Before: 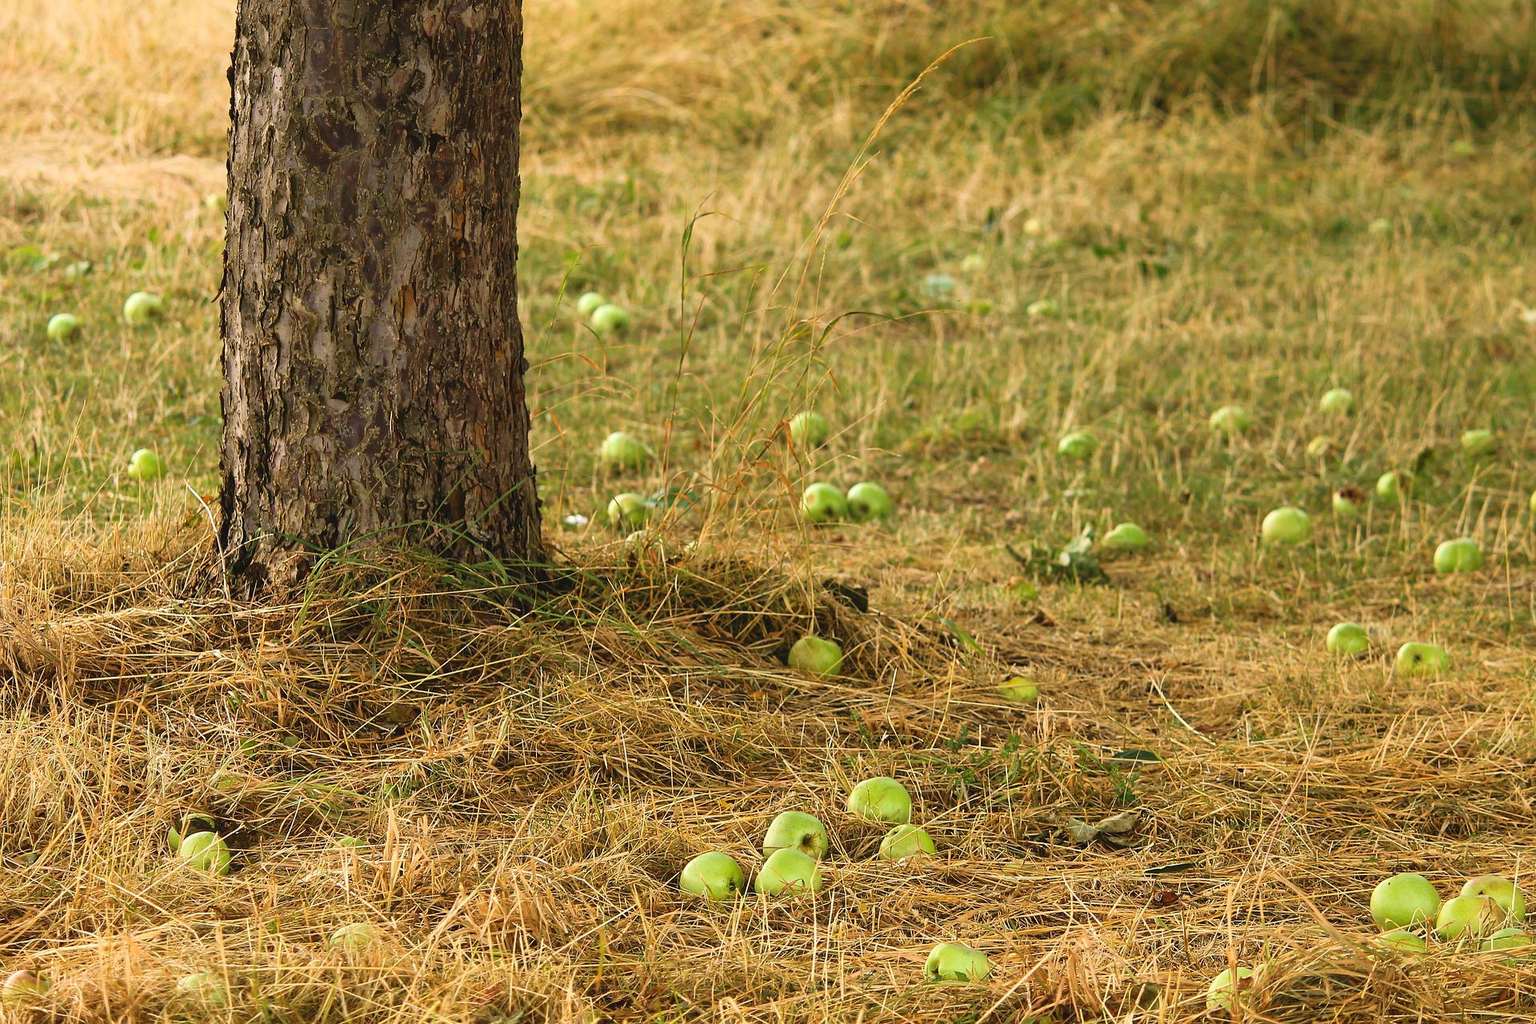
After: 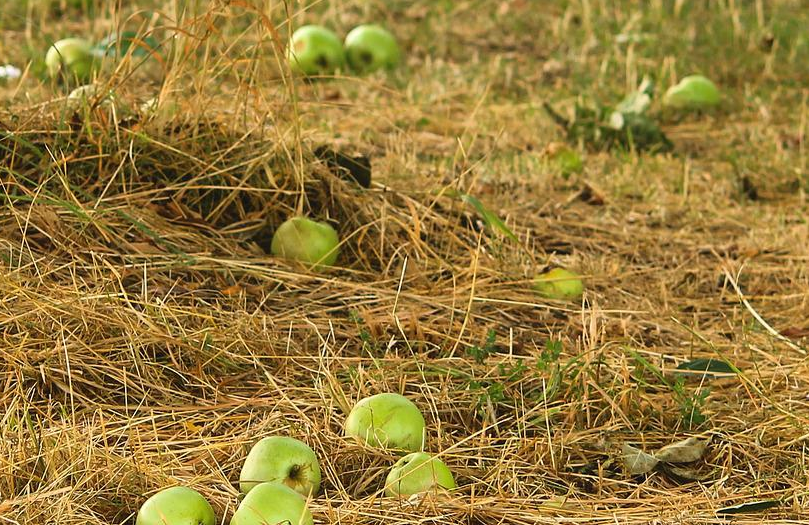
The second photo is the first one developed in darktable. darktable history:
crop: left 37.221%, top 45.169%, right 20.63%, bottom 13.777%
white balance: red 1, blue 1
